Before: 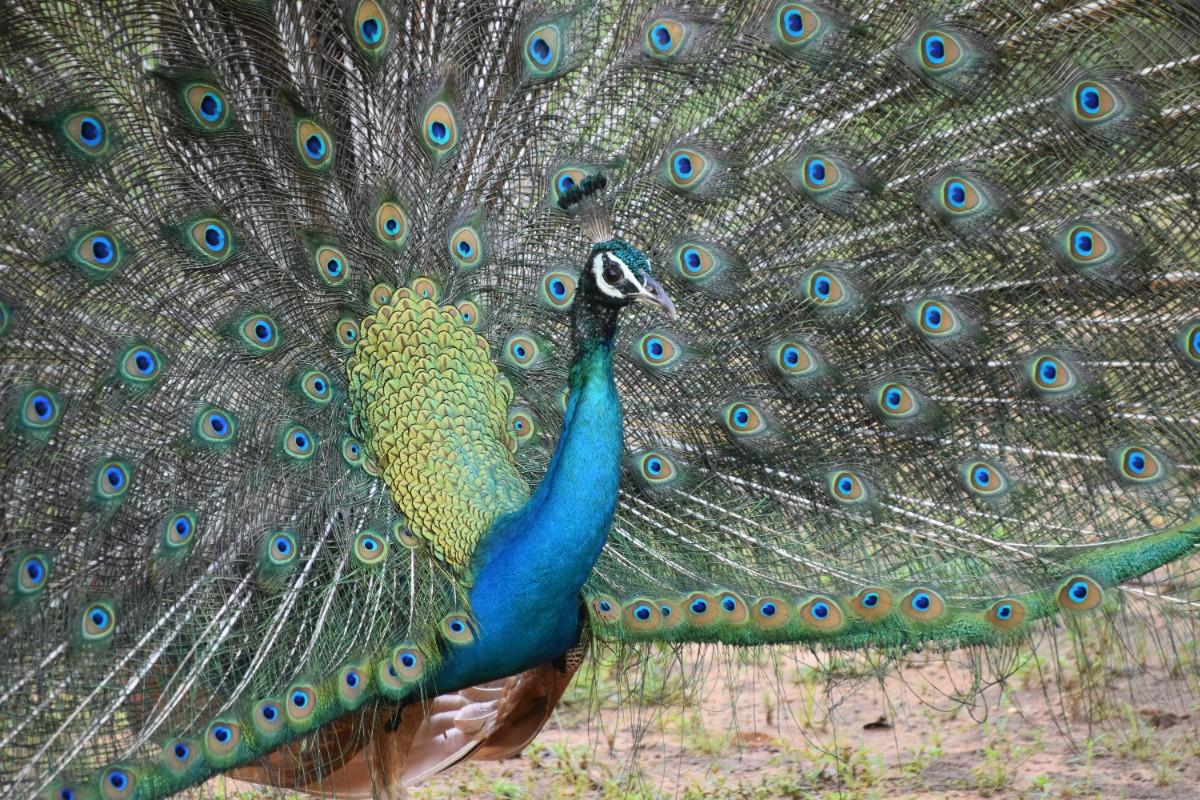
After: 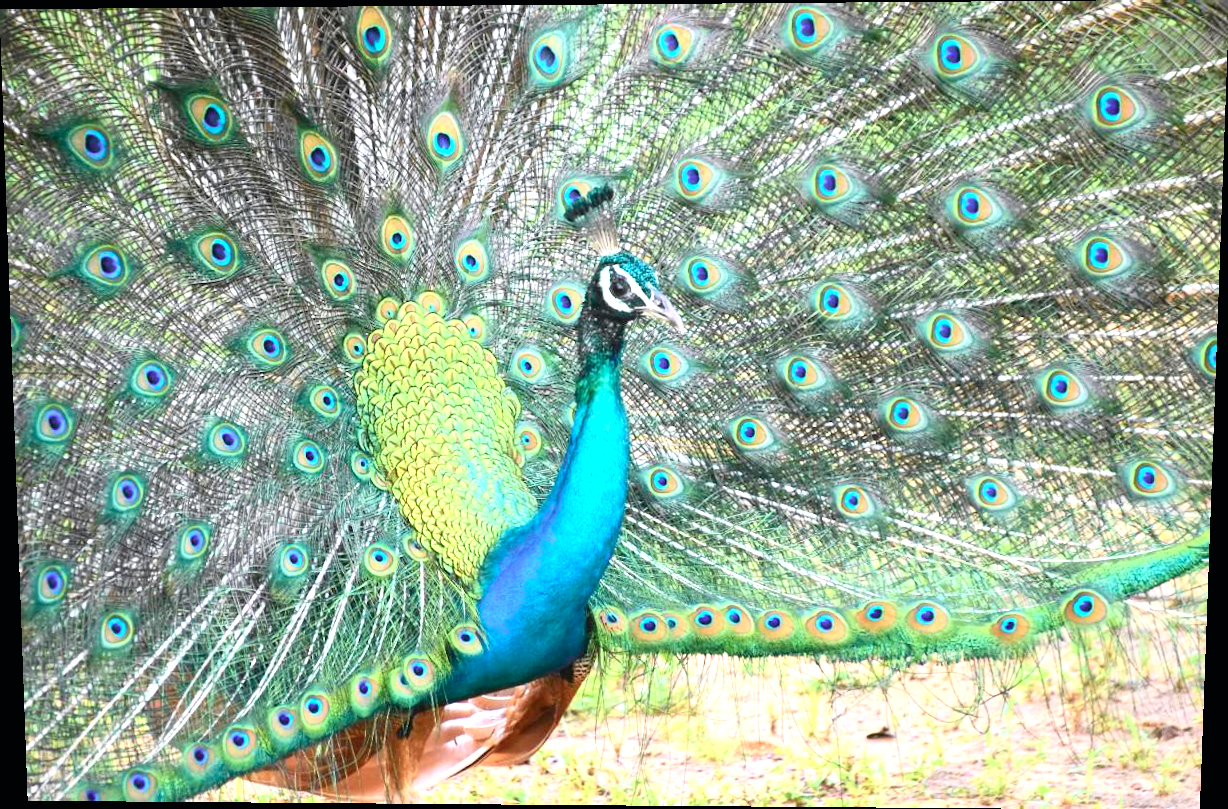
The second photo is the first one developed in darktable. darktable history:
exposure: black level correction 0, exposure 1.2 EV, compensate exposure bias true, compensate highlight preservation false
rotate and perspective: lens shift (vertical) 0.048, lens shift (horizontal) -0.024, automatic cropping off
tone curve: curves: ch0 [(0, 0) (0.051, 0.047) (0.102, 0.099) (0.232, 0.249) (0.462, 0.501) (0.698, 0.761) (0.908, 0.946) (1, 1)]; ch1 [(0, 0) (0.339, 0.298) (0.402, 0.363) (0.453, 0.413) (0.485, 0.469) (0.494, 0.493) (0.504, 0.501) (0.525, 0.533) (0.563, 0.591) (0.597, 0.631) (1, 1)]; ch2 [(0, 0) (0.48, 0.48) (0.504, 0.5) (0.539, 0.554) (0.59, 0.628) (0.642, 0.682) (0.824, 0.815) (1, 1)], color space Lab, independent channels, preserve colors none
